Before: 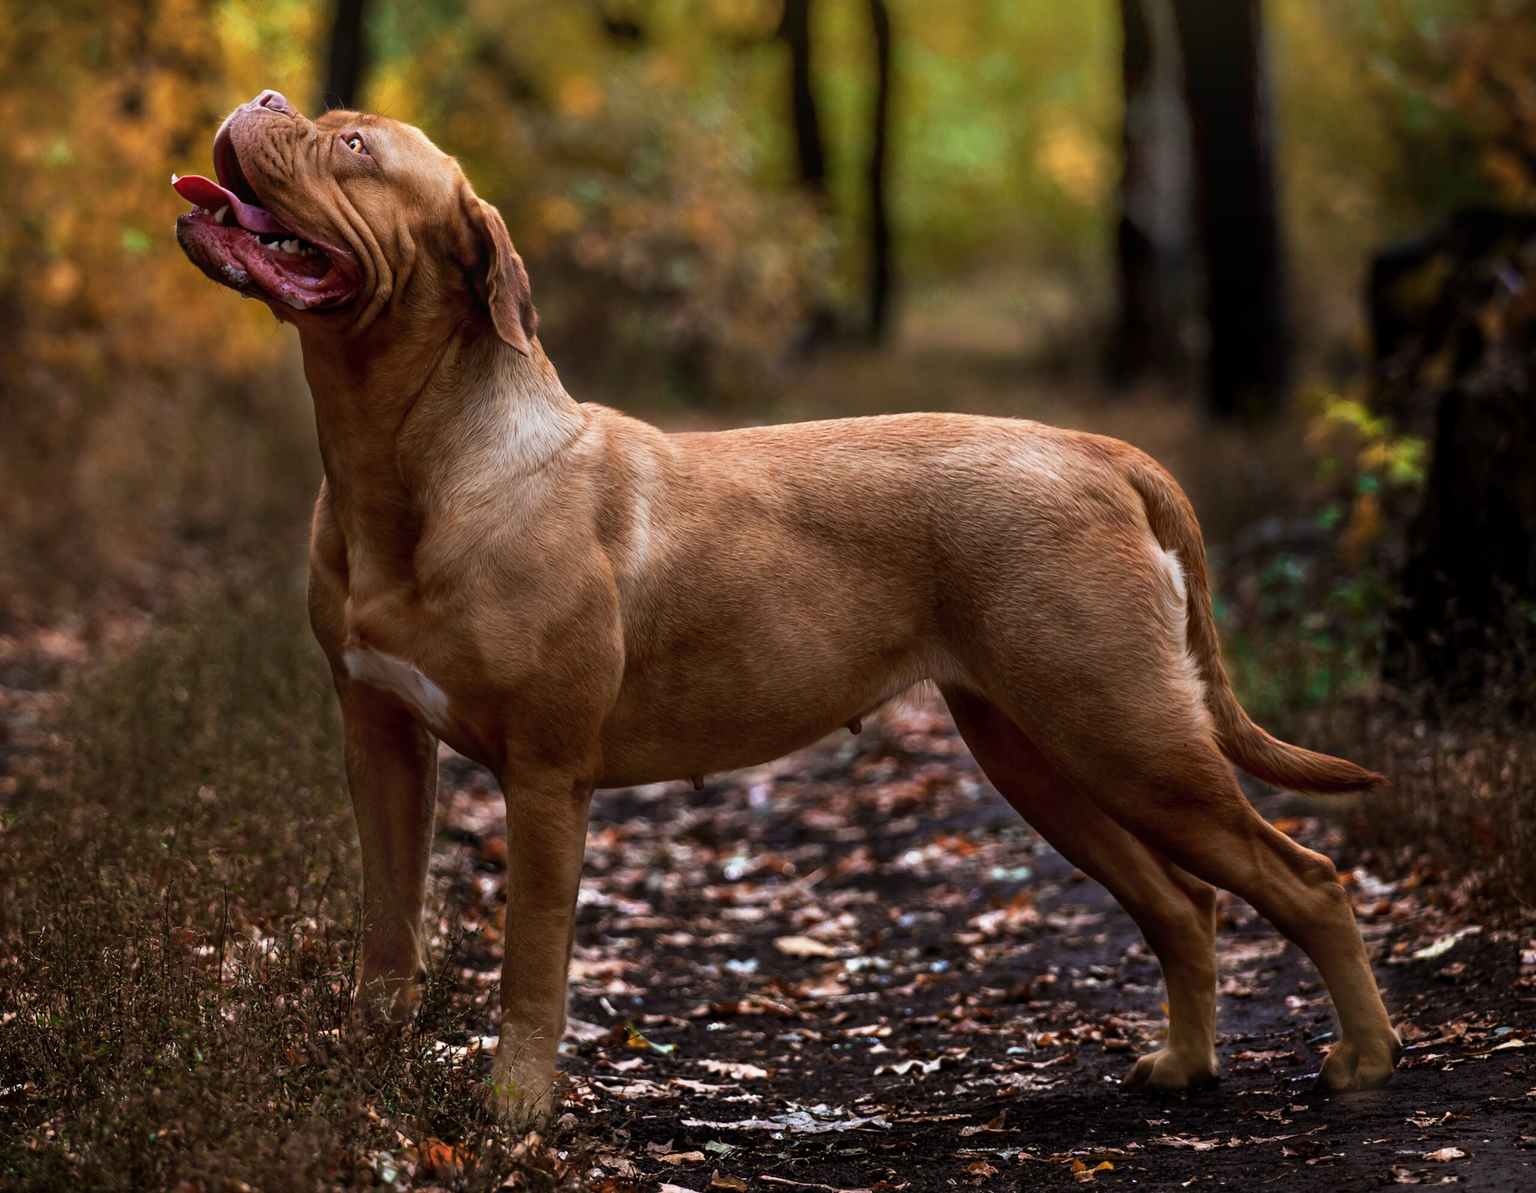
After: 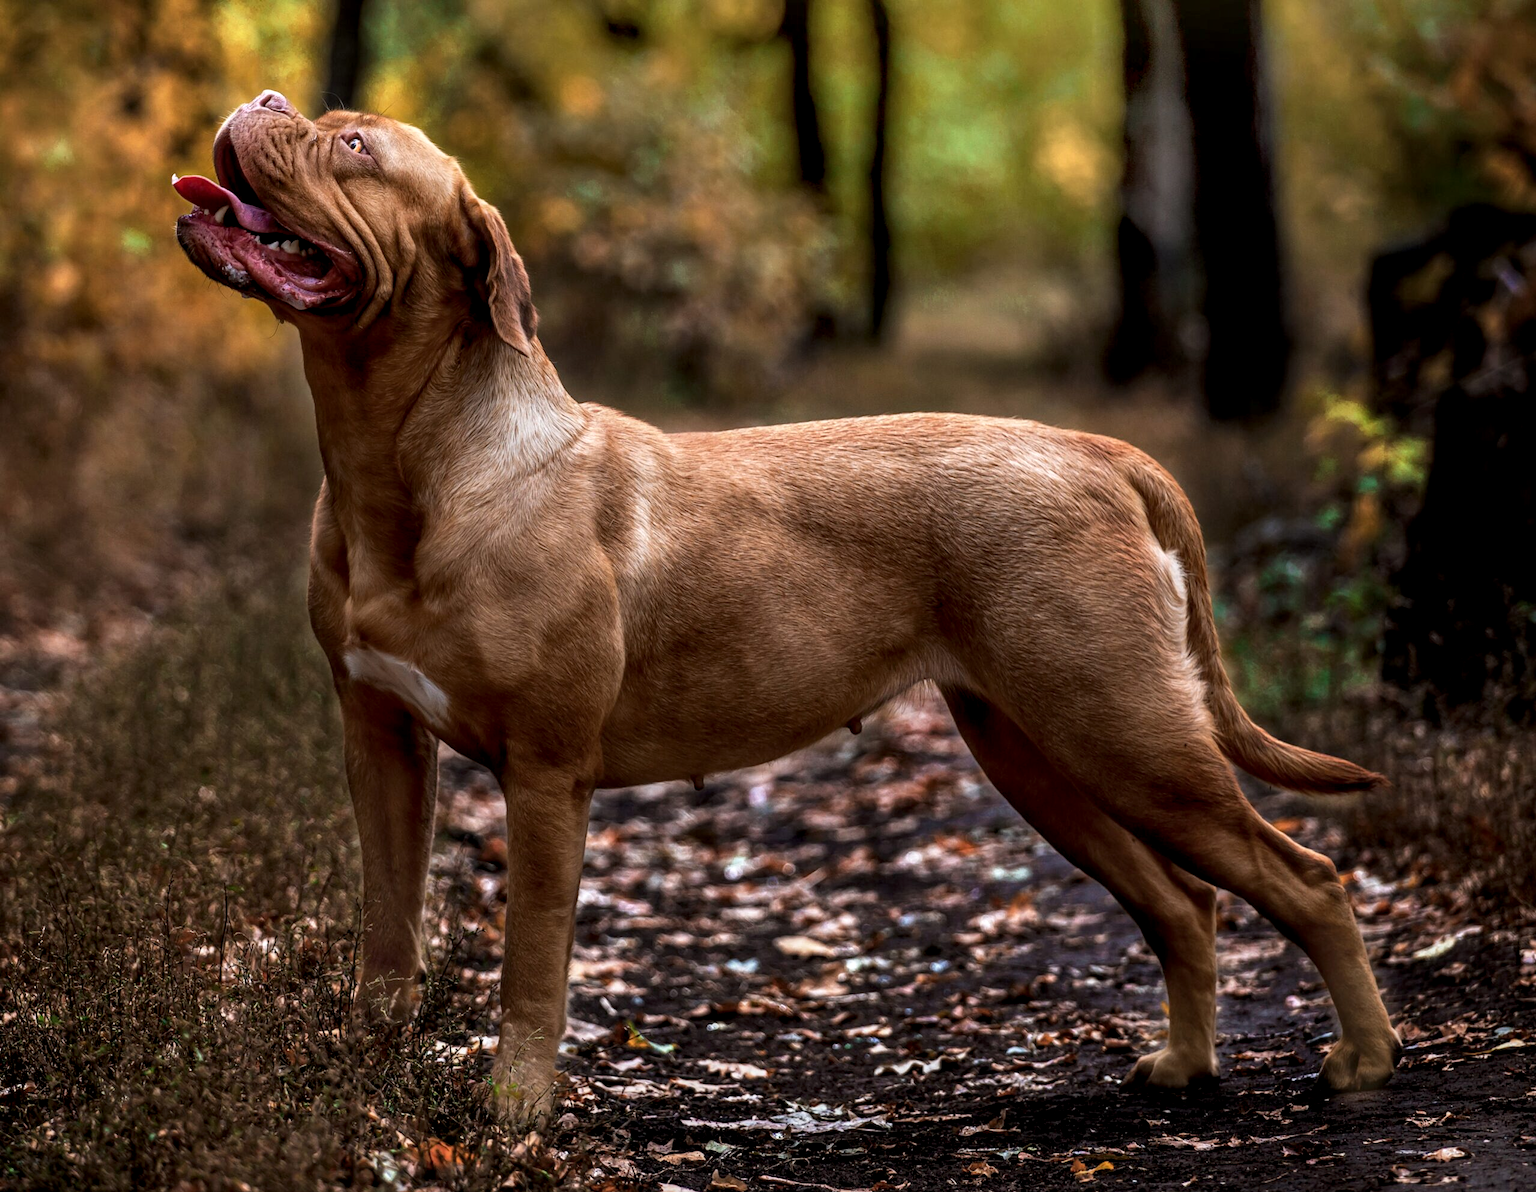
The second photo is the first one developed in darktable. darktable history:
local contrast: highlights 63%, detail 143%, midtone range 0.426
